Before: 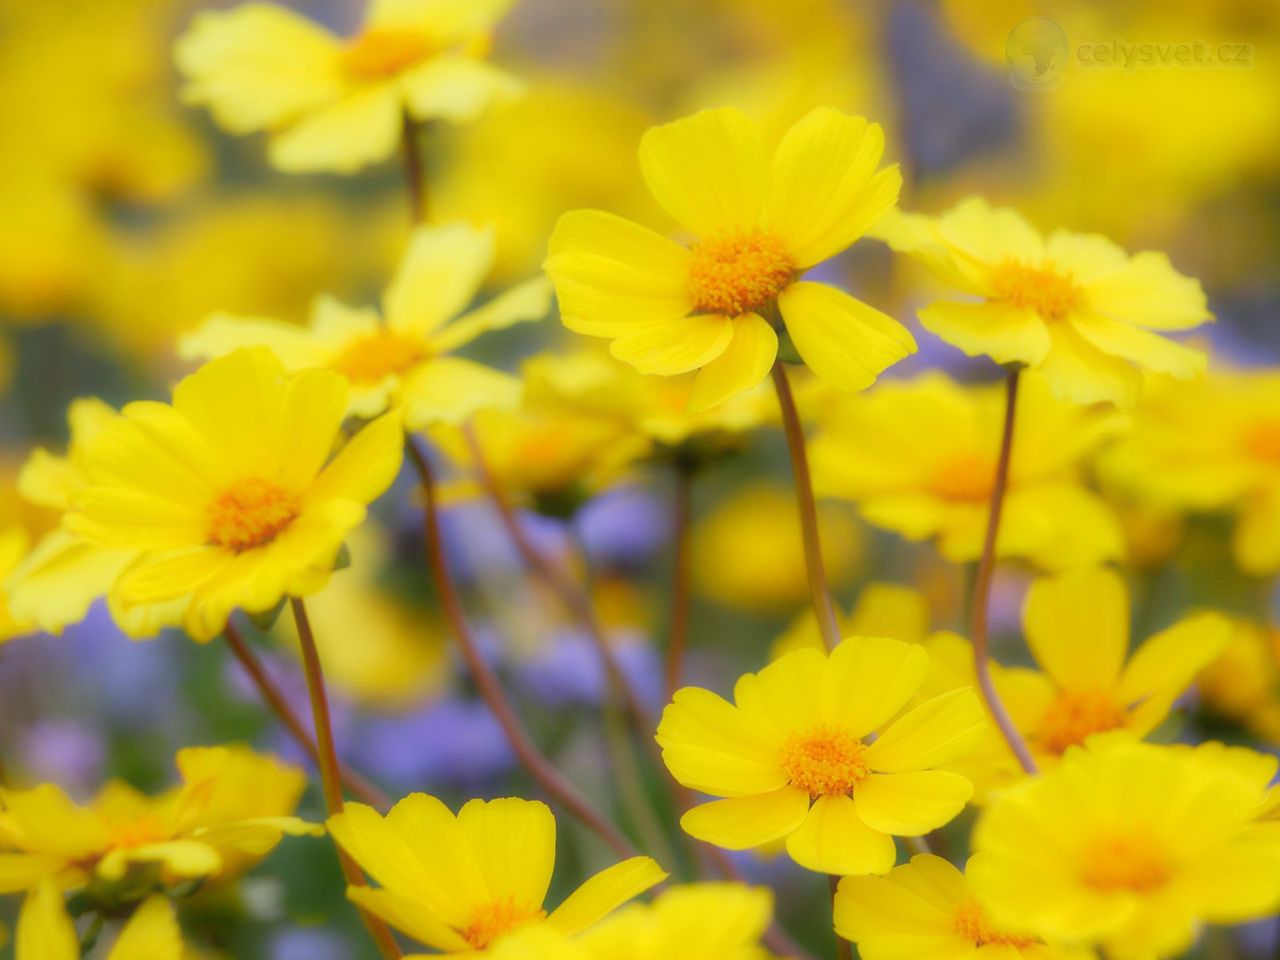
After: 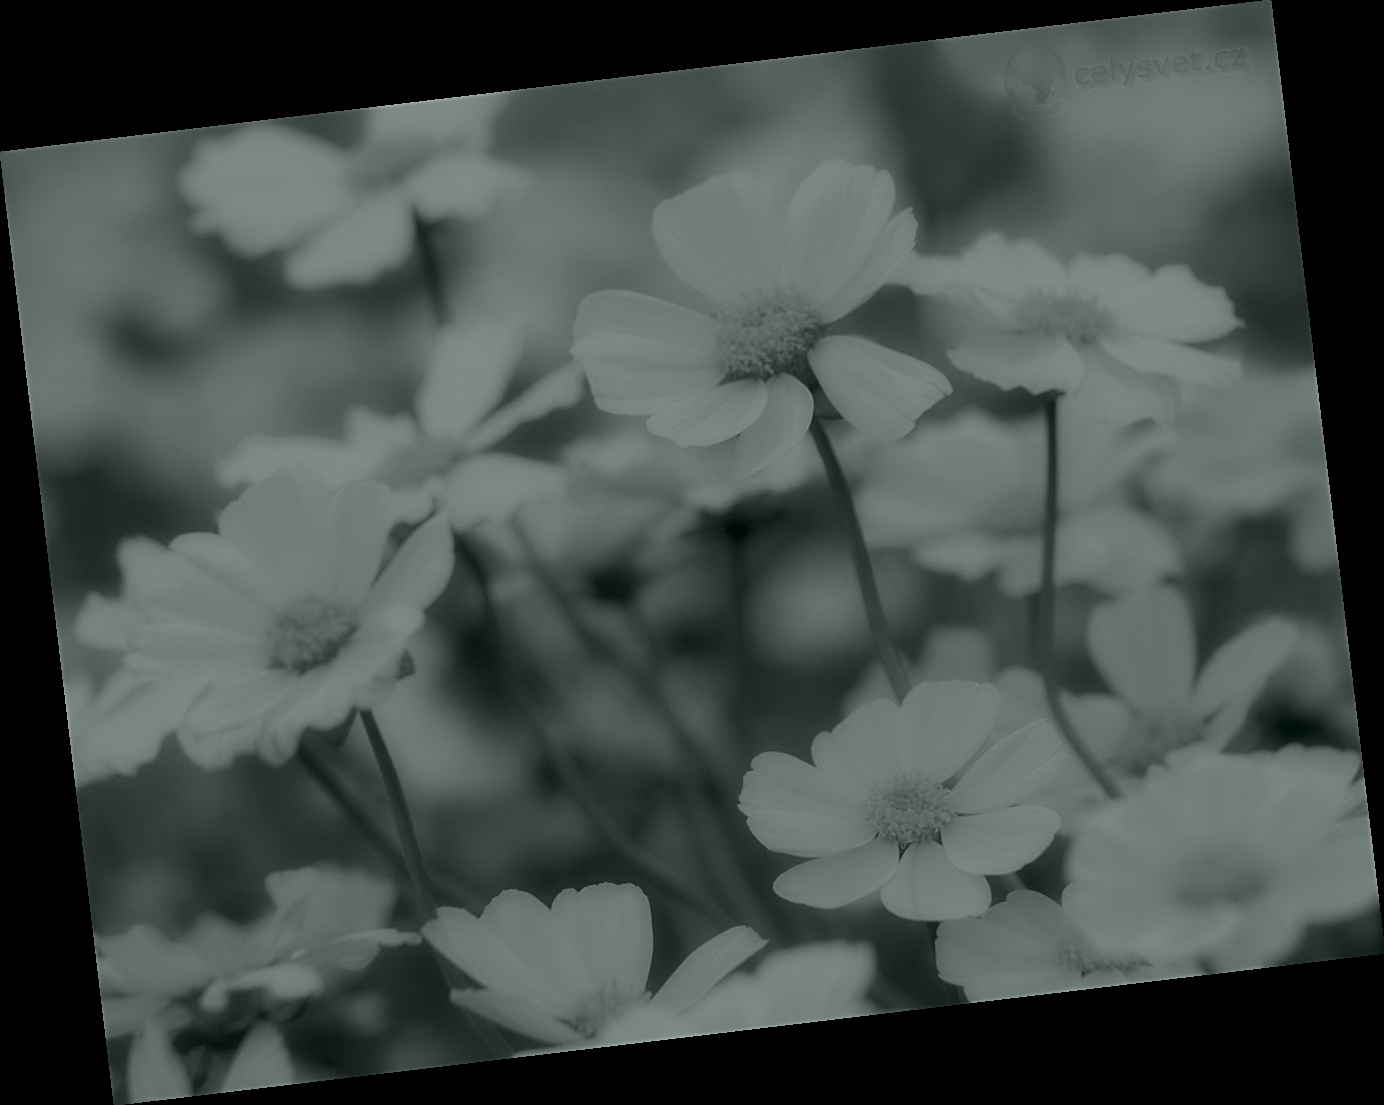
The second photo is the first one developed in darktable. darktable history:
rotate and perspective: rotation -6.83°, automatic cropping off
colorize: hue 90°, saturation 19%, lightness 1.59%, version 1
exposure: black level correction 0, exposure 1.45 EV, compensate exposure bias true, compensate highlight preservation false
sharpen: on, module defaults
